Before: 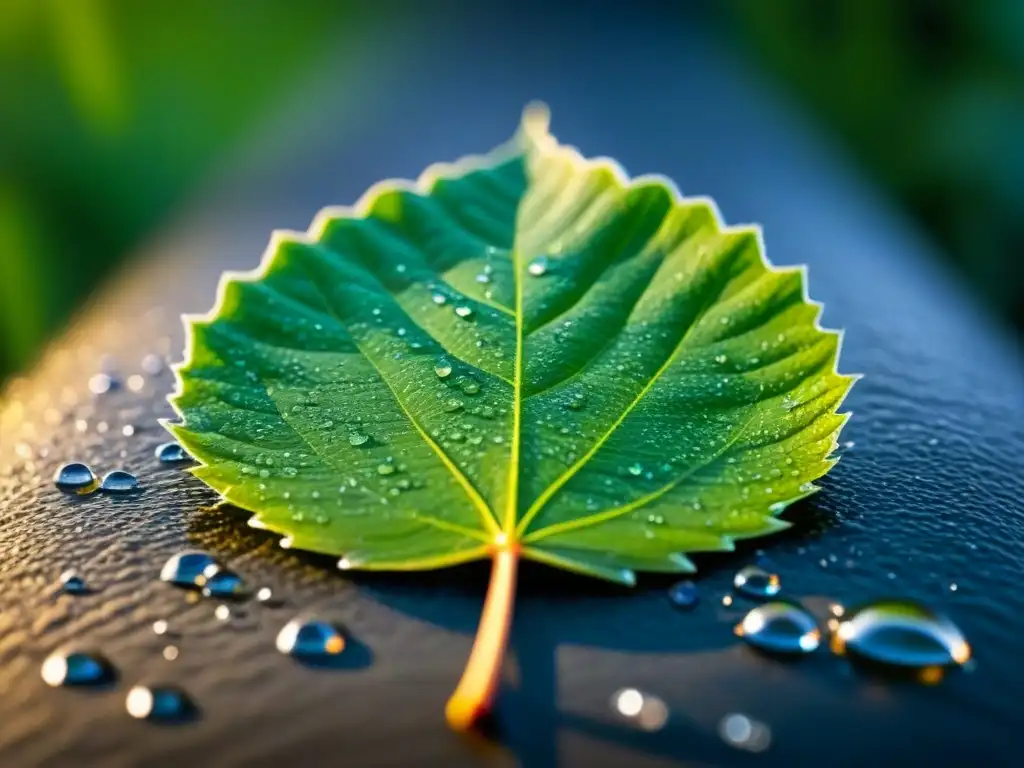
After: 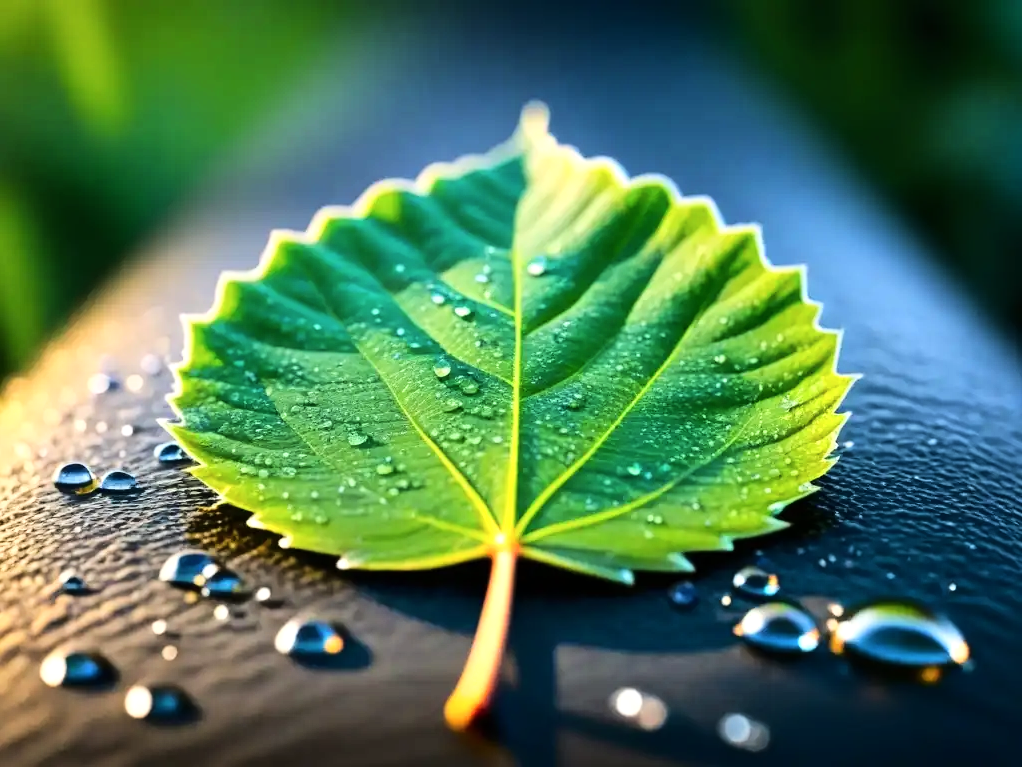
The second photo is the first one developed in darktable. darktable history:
crop: left 0.118%
base curve: curves: ch0 [(0, 0) (0.036, 0.025) (0.121, 0.166) (0.206, 0.329) (0.605, 0.79) (1, 1)]
shadows and highlights: shadows -11.92, white point adjustment 3.91, highlights 27.48
